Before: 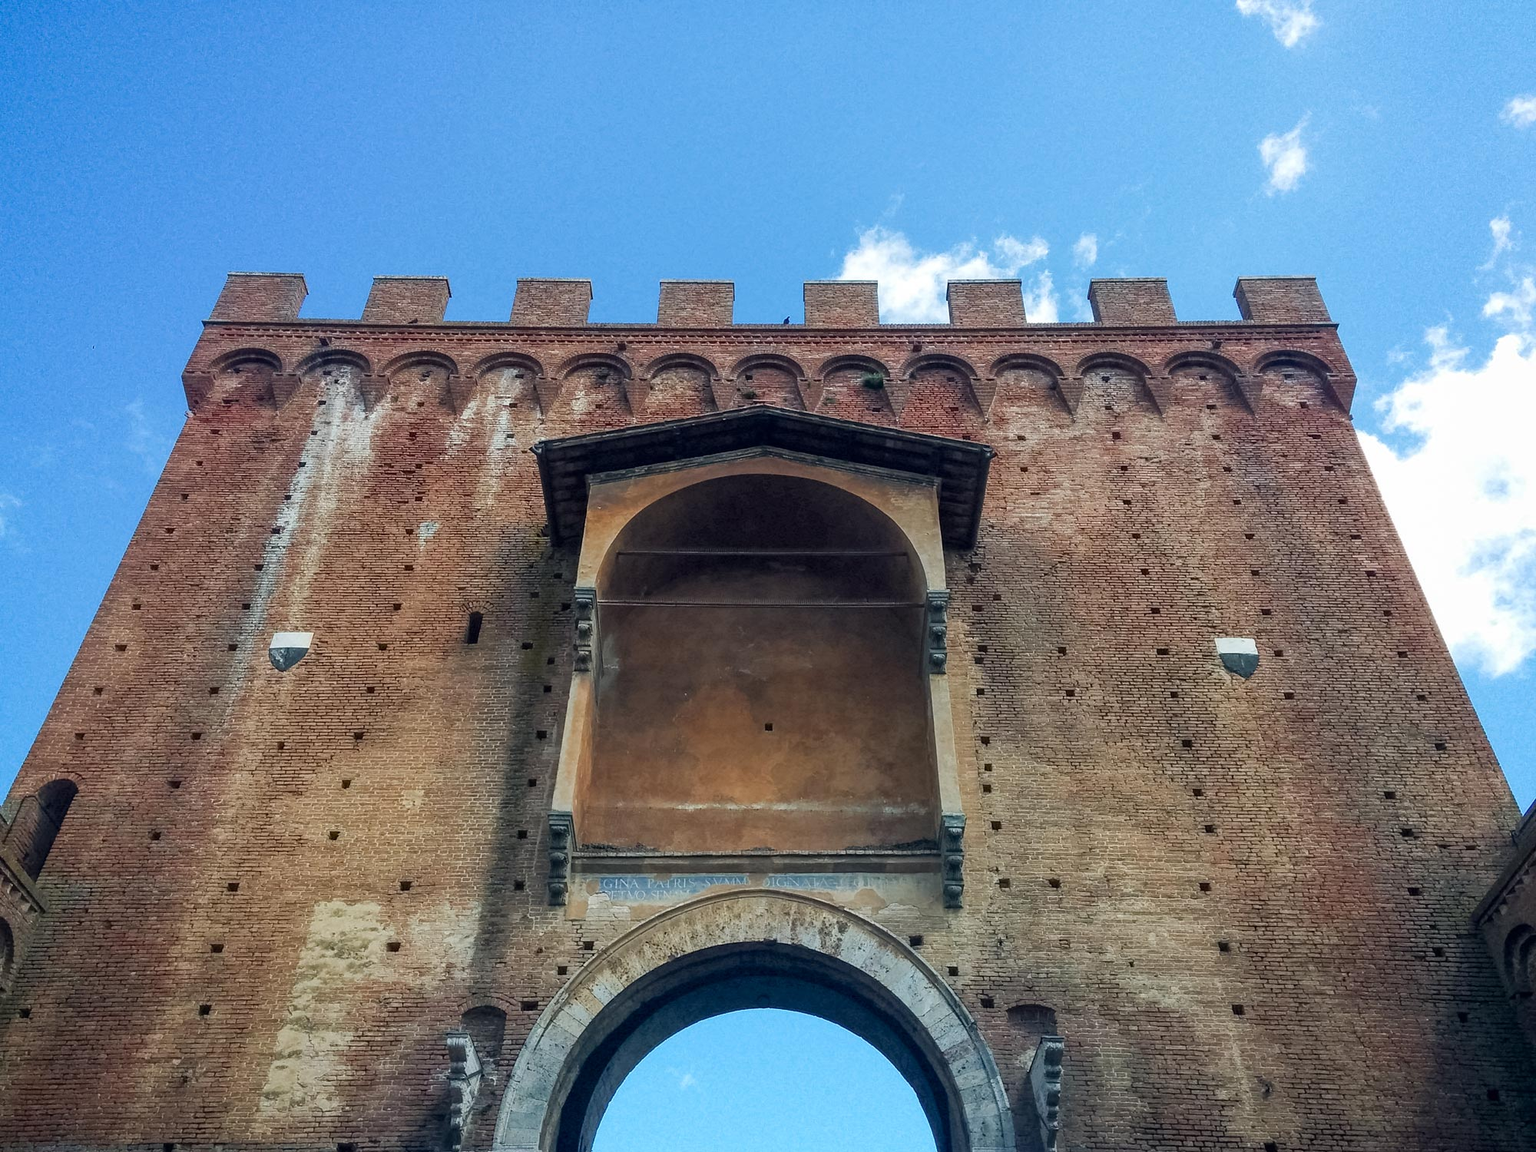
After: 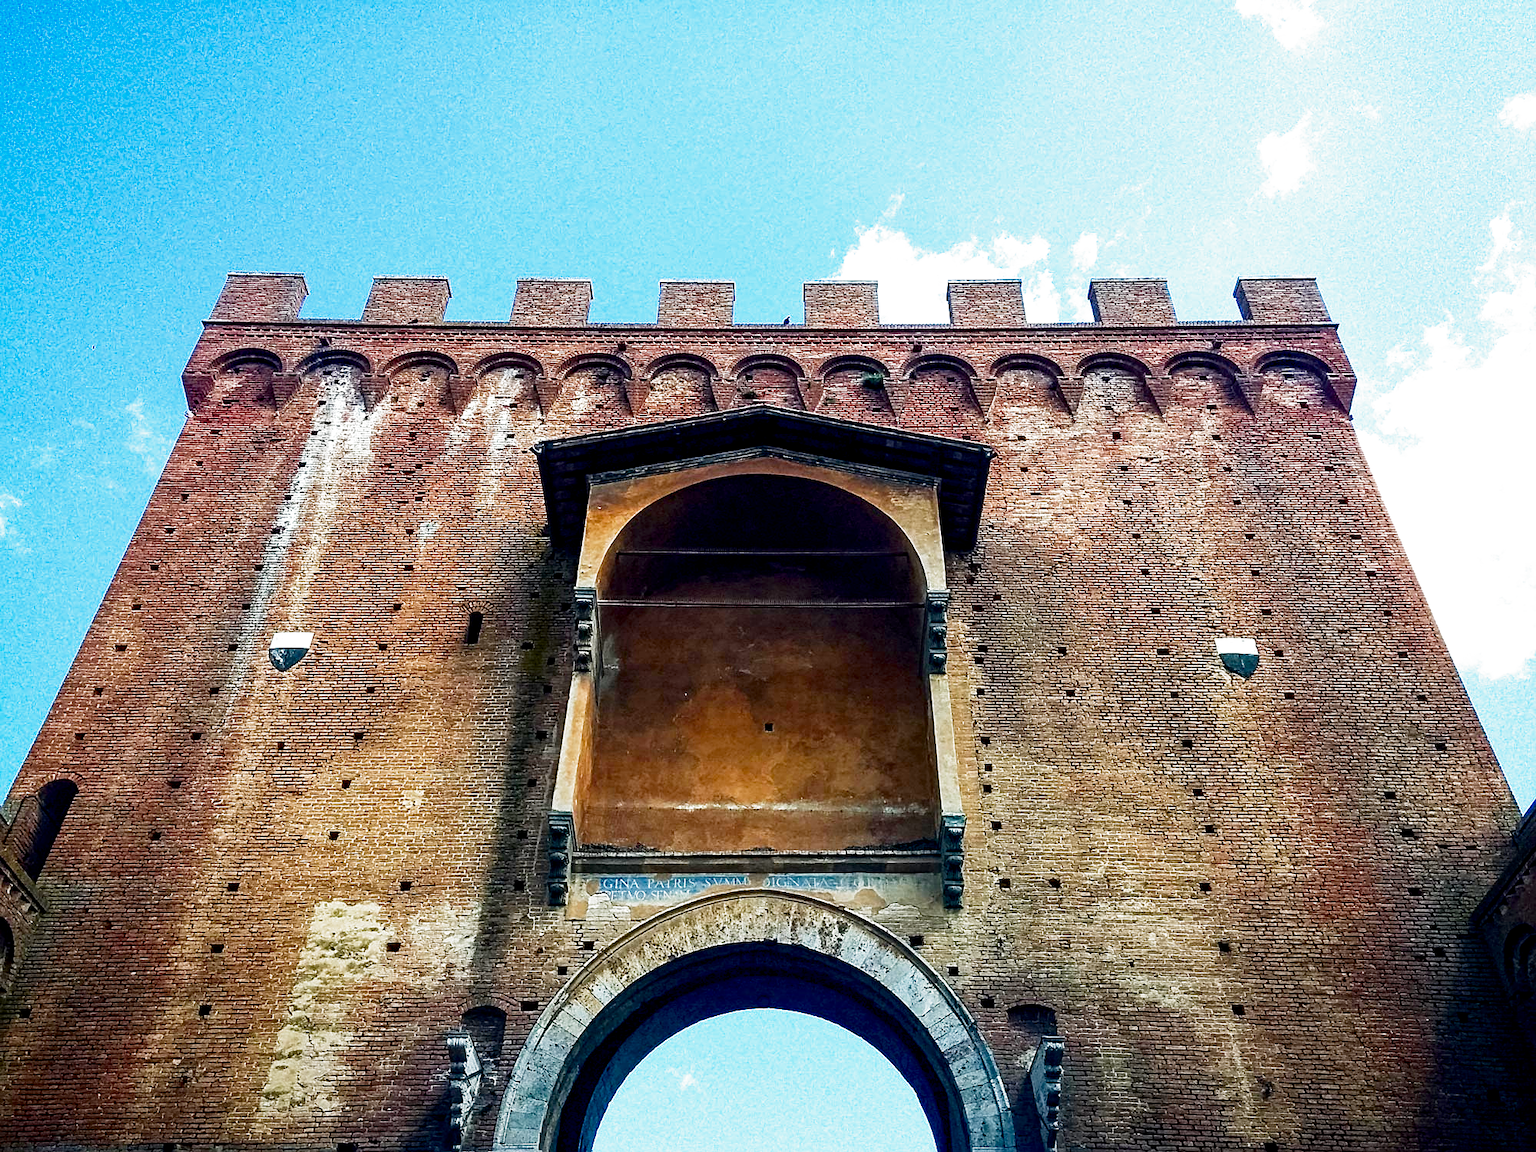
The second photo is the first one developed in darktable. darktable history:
sharpen: on, module defaults
tone equalizer: on, module defaults
filmic rgb: middle gray luminance 8.8%, black relative exposure -6.3 EV, white relative exposure 2.7 EV, threshold 6 EV, target black luminance 0%, hardness 4.74, latitude 73.47%, contrast 1.332, shadows ↔ highlights balance 10.13%, add noise in highlights 0, preserve chrominance no, color science v3 (2019), use custom middle-gray values true, iterations of high-quality reconstruction 0, contrast in highlights soft, enable highlight reconstruction true
graduated density: rotation -180°, offset 27.42
haze removal: compatibility mode true, adaptive false
contrast brightness saturation: brightness -0.2, saturation 0.08
